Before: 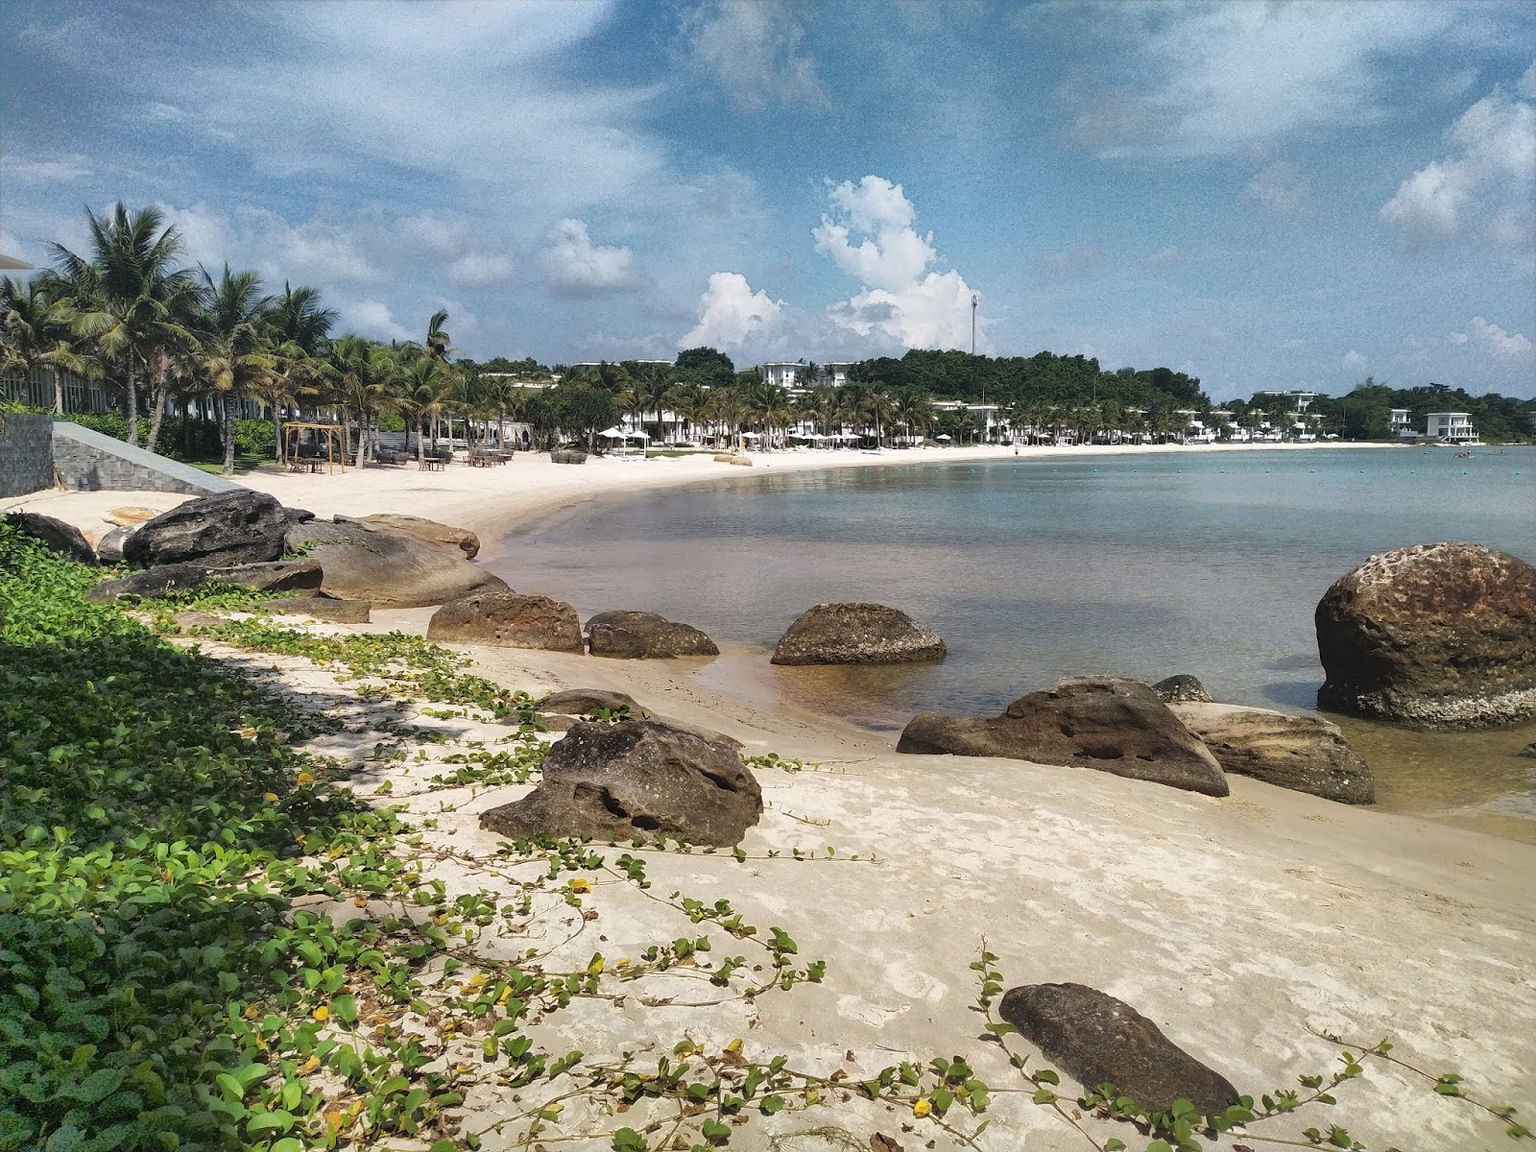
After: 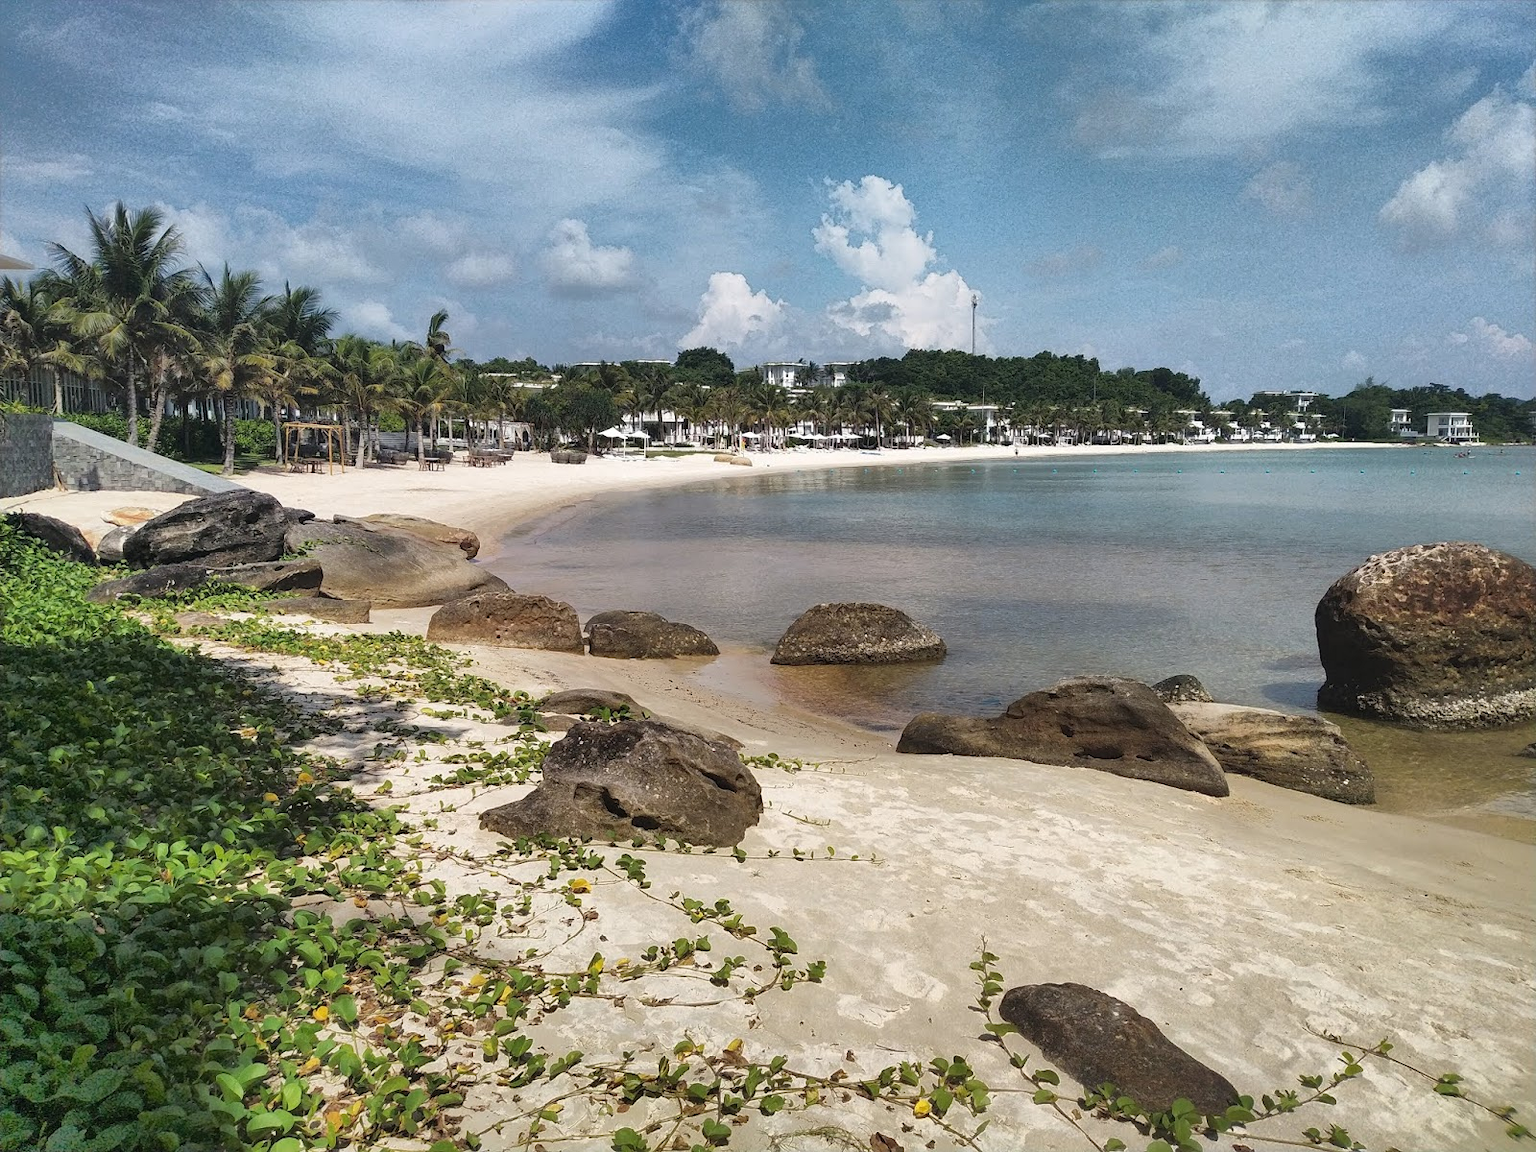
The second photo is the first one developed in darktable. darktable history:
shadows and highlights: radius 336.92, shadows 28.21, soften with gaussian
